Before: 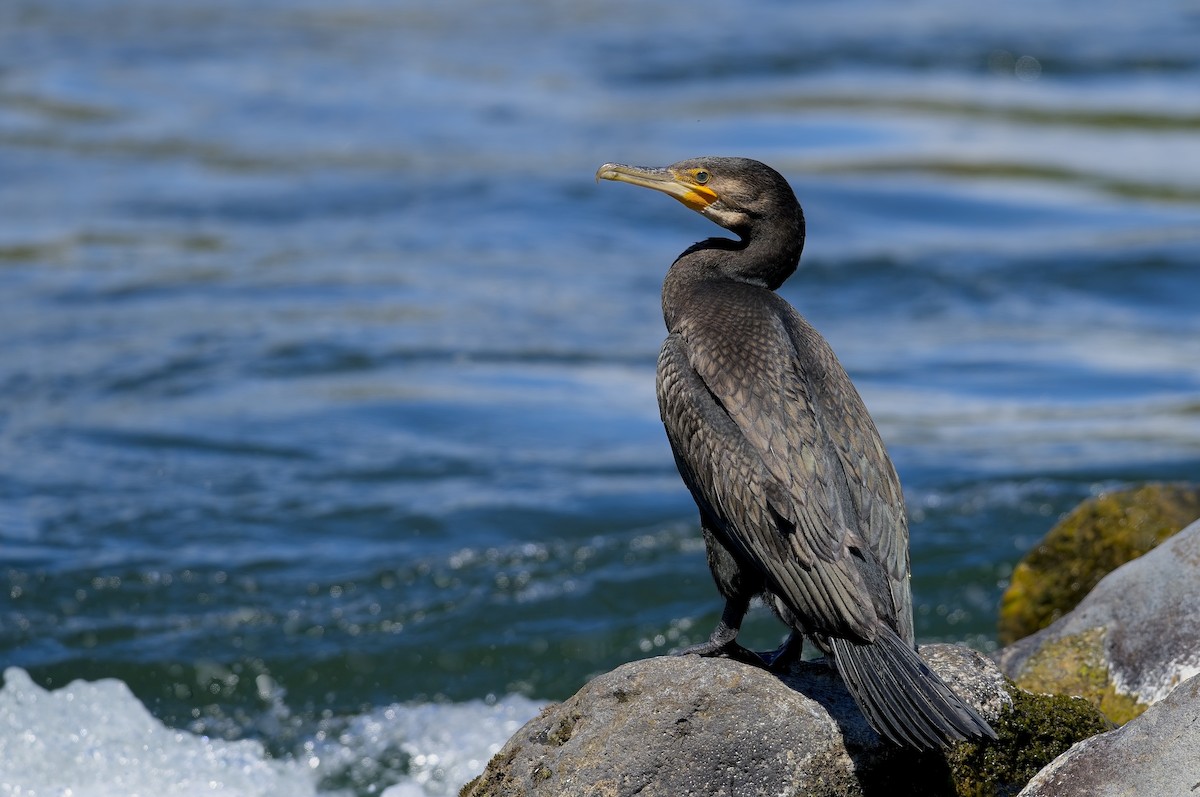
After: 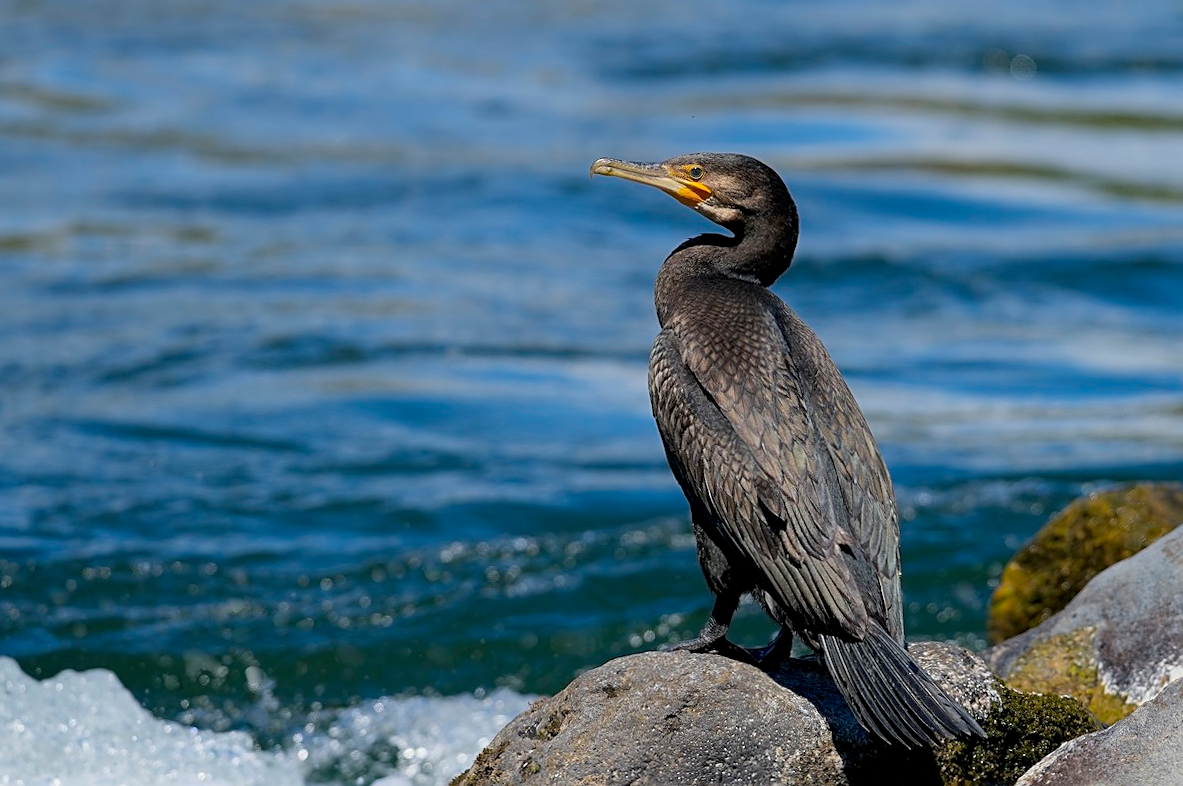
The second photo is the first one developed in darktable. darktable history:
crop and rotate: angle -0.53°
sharpen: on, module defaults
